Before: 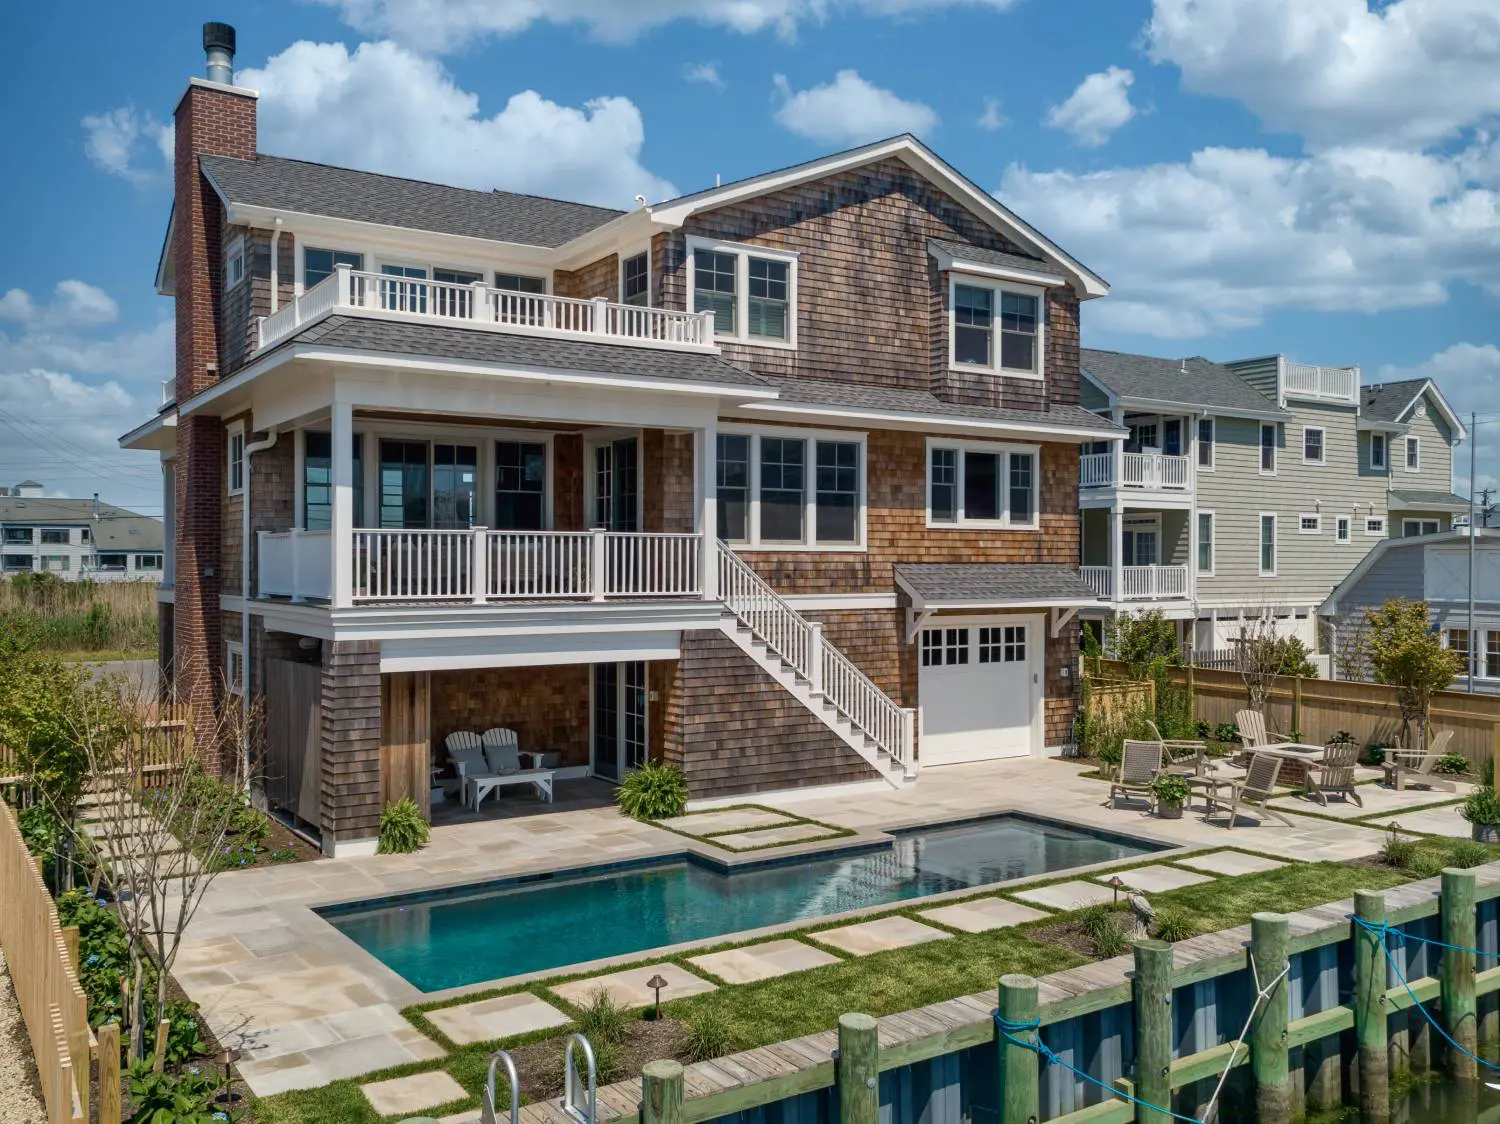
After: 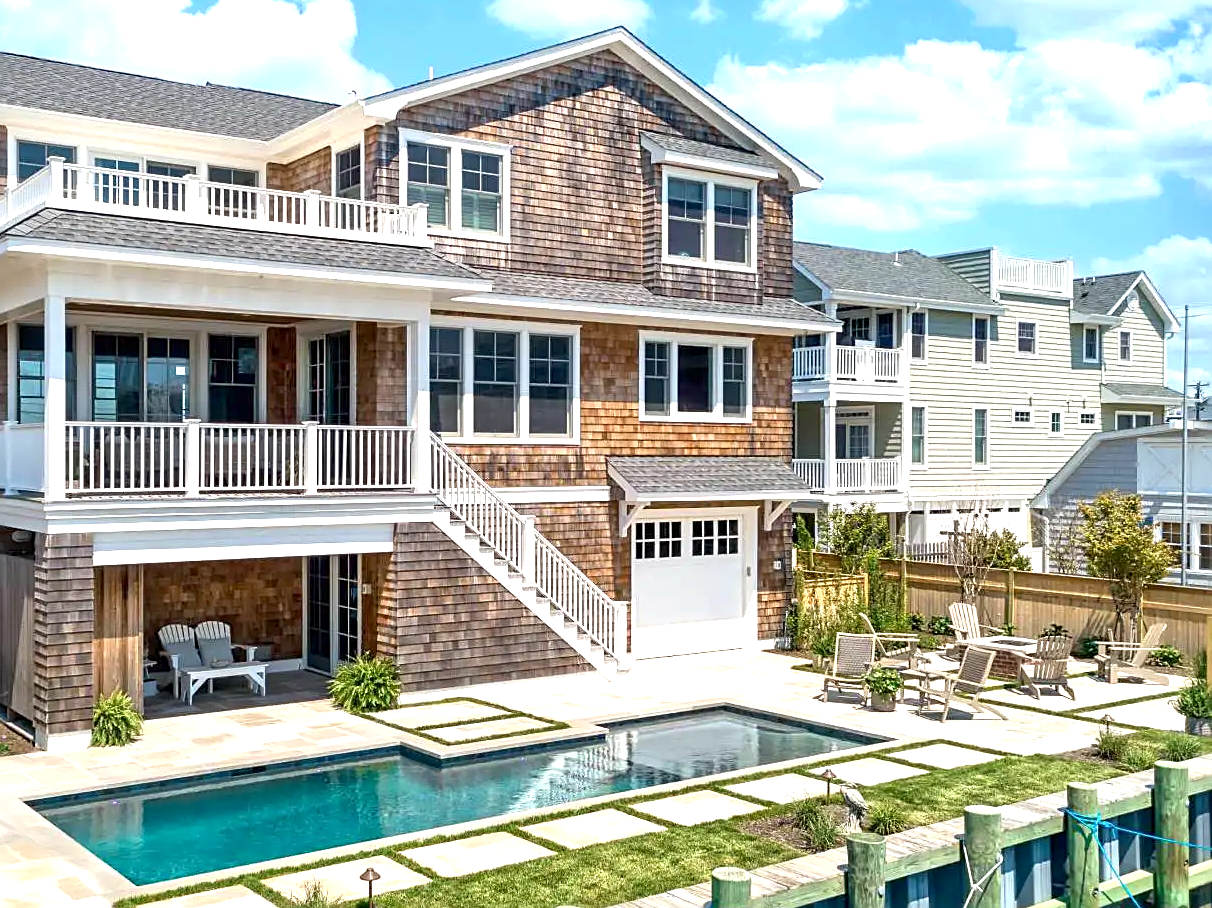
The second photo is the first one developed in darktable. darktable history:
exposure: black level correction 0.001, exposure 1.3 EV, compensate highlight preservation false
sharpen: on, module defaults
crop: left 19.159%, top 9.58%, bottom 9.58%
